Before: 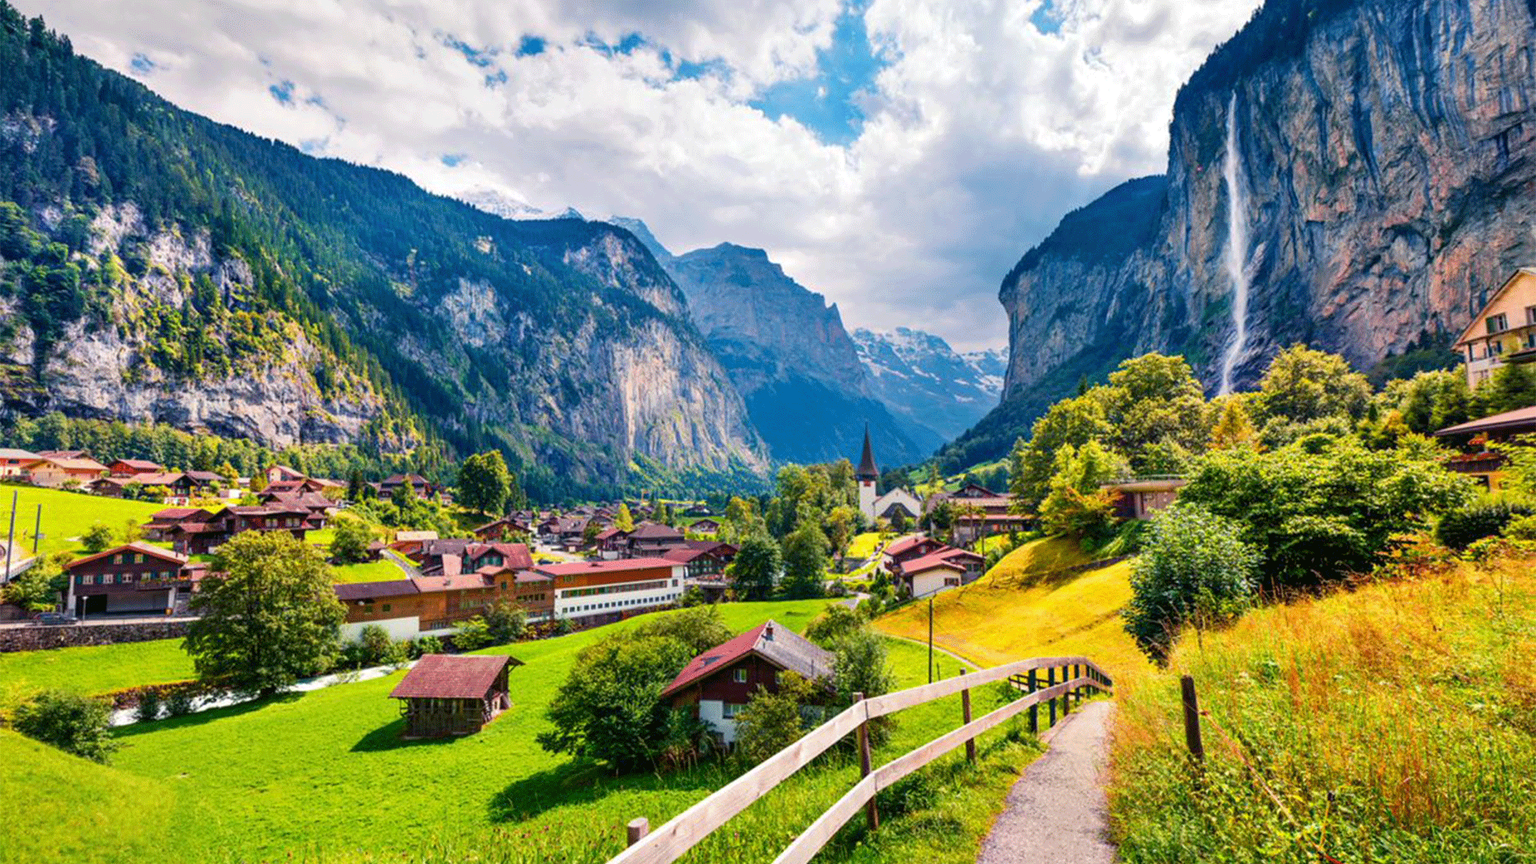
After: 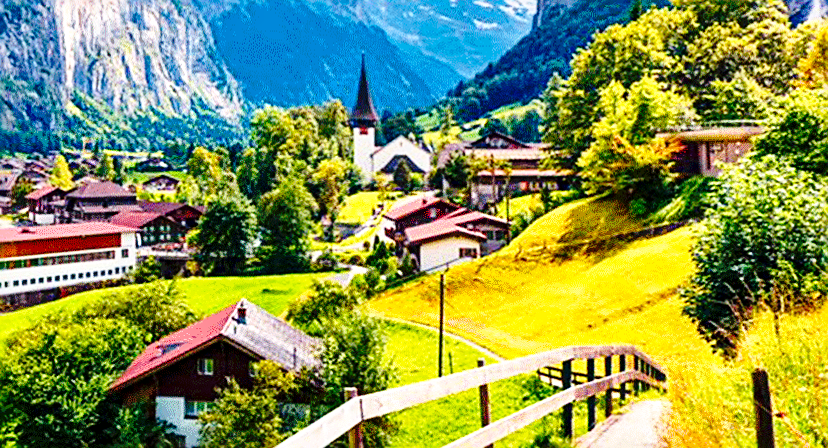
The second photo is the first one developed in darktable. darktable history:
rotate and perspective: lens shift (vertical) 0.048, lens shift (horizontal) -0.024, automatic cropping off
crop: left 37.221%, top 45.169%, right 20.63%, bottom 13.777%
local contrast: mode bilateral grid, contrast 20, coarseness 20, detail 150%, midtone range 0.2
haze removal: compatibility mode true, adaptive false
sharpen: on, module defaults
base curve: curves: ch0 [(0, 0) (0.04, 0.03) (0.133, 0.232) (0.448, 0.748) (0.843, 0.968) (1, 1)], preserve colors none
